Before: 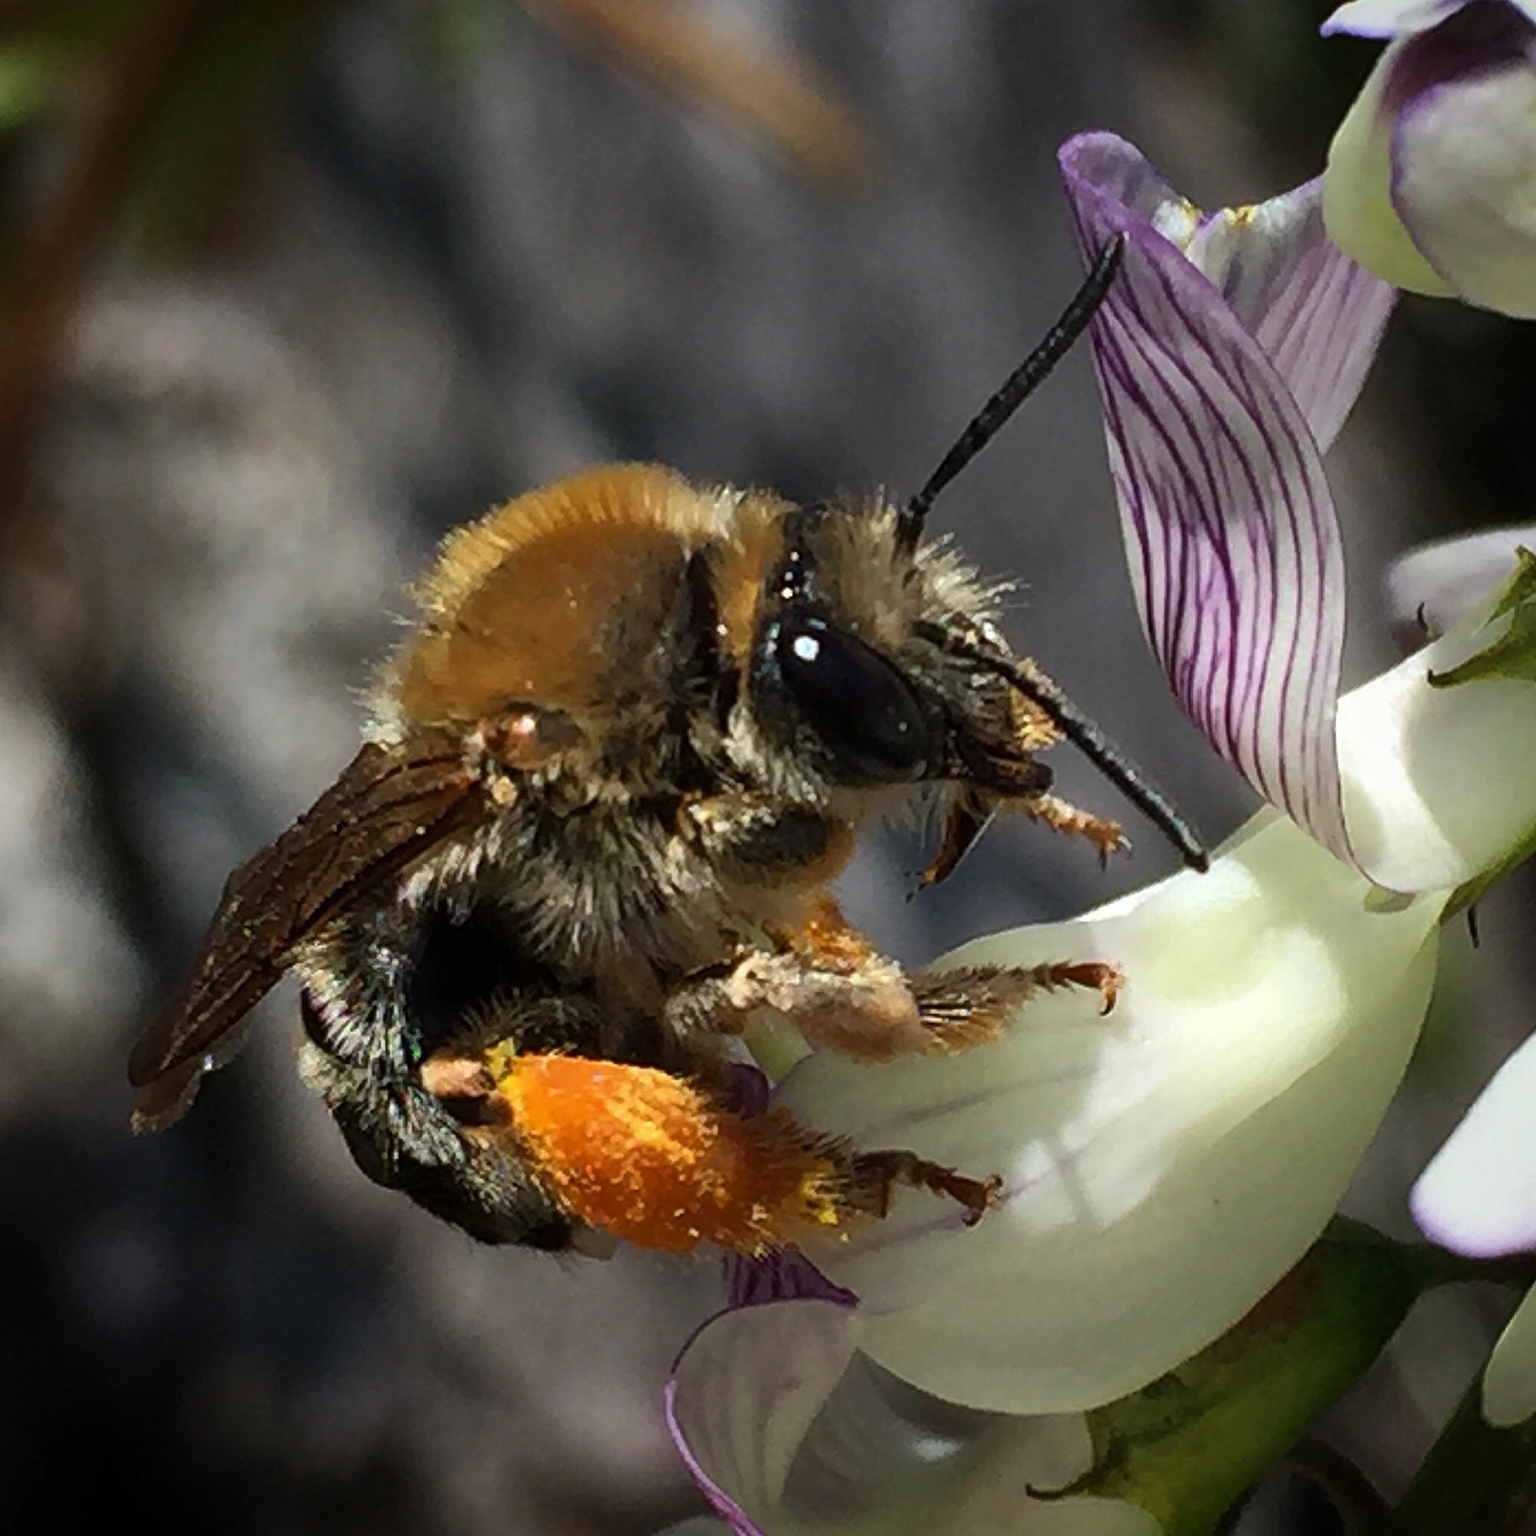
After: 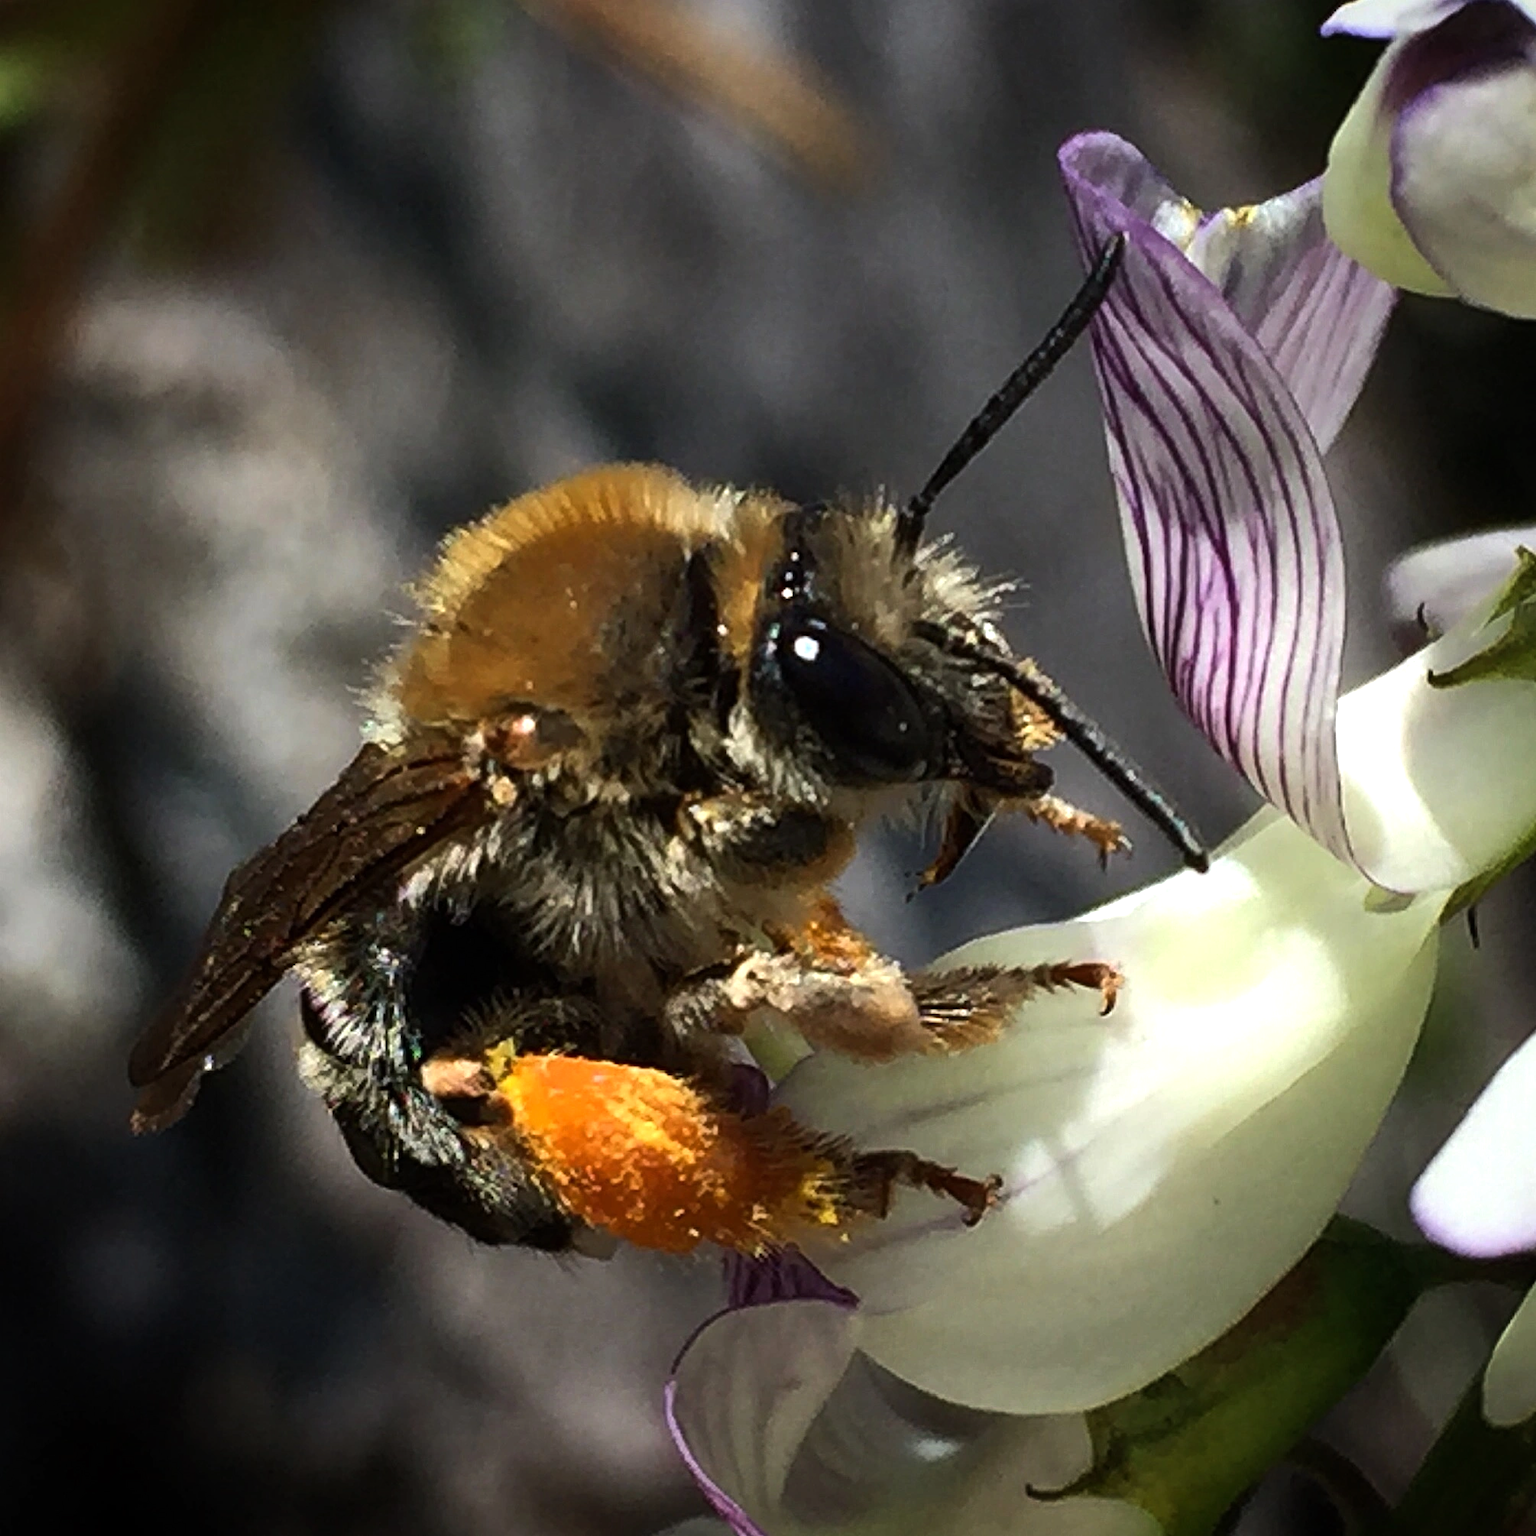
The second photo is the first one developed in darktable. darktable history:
tone equalizer: -8 EV -0.405 EV, -7 EV -0.369 EV, -6 EV -0.344 EV, -5 EV -0.217 EV, -3 EV 0.257 EV, -2 EV 0.362 EV, -1 EV 0.399 EV, +0 EV 0.446 EV, edges refinement/feathering 500, mask exposure compensation -1.57 EV, preserve details no
